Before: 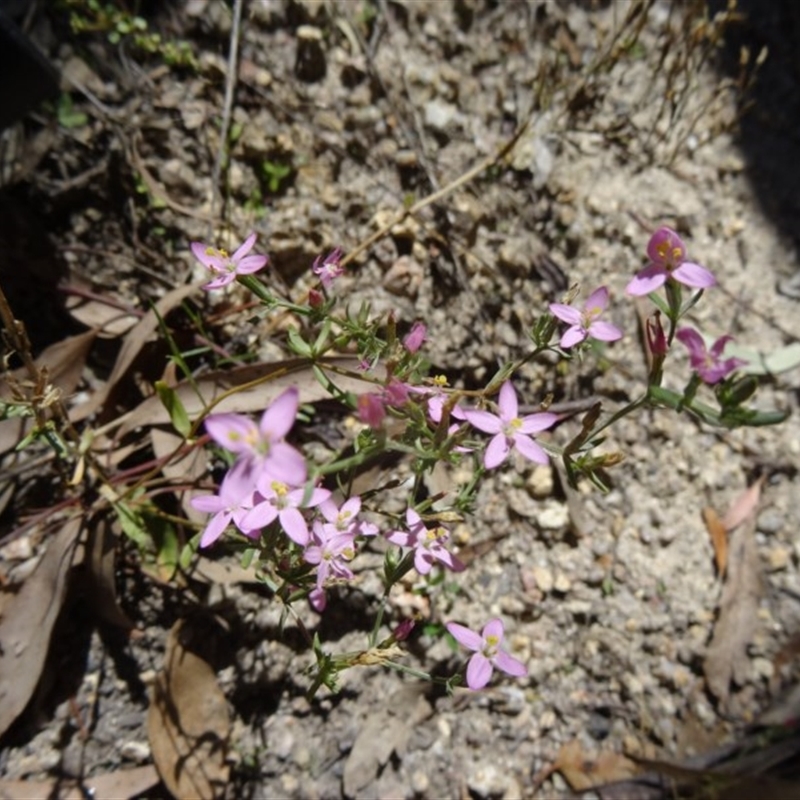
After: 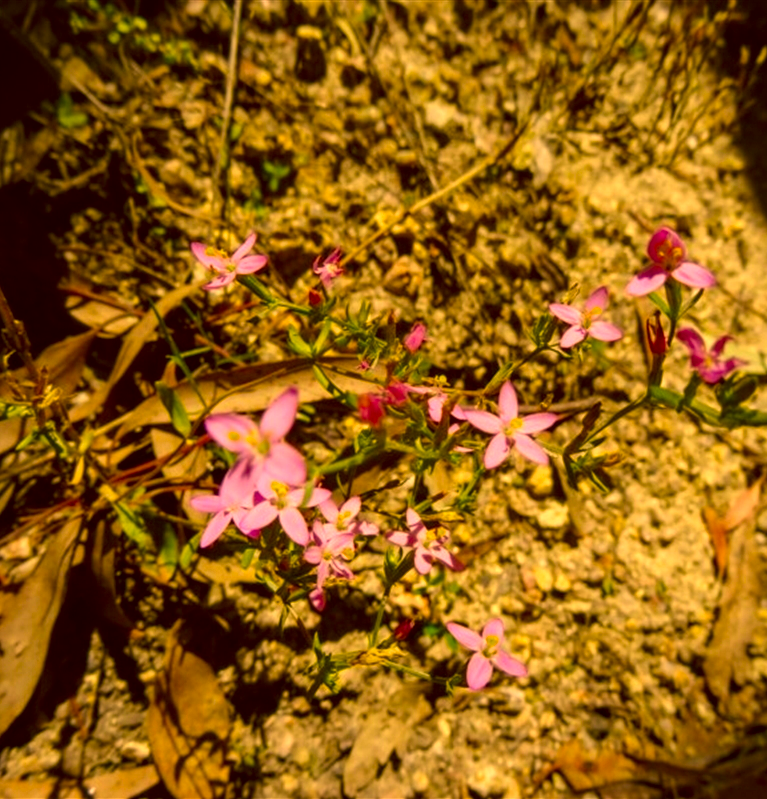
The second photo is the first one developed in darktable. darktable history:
crop: right 4.112%, bottom 0.034%
color correction: highlights a* 10.76, highlights b* 30.67, shadows a* 2.68, shadows b* 17.71, saturation 1.75
local contrast: detail 130%
